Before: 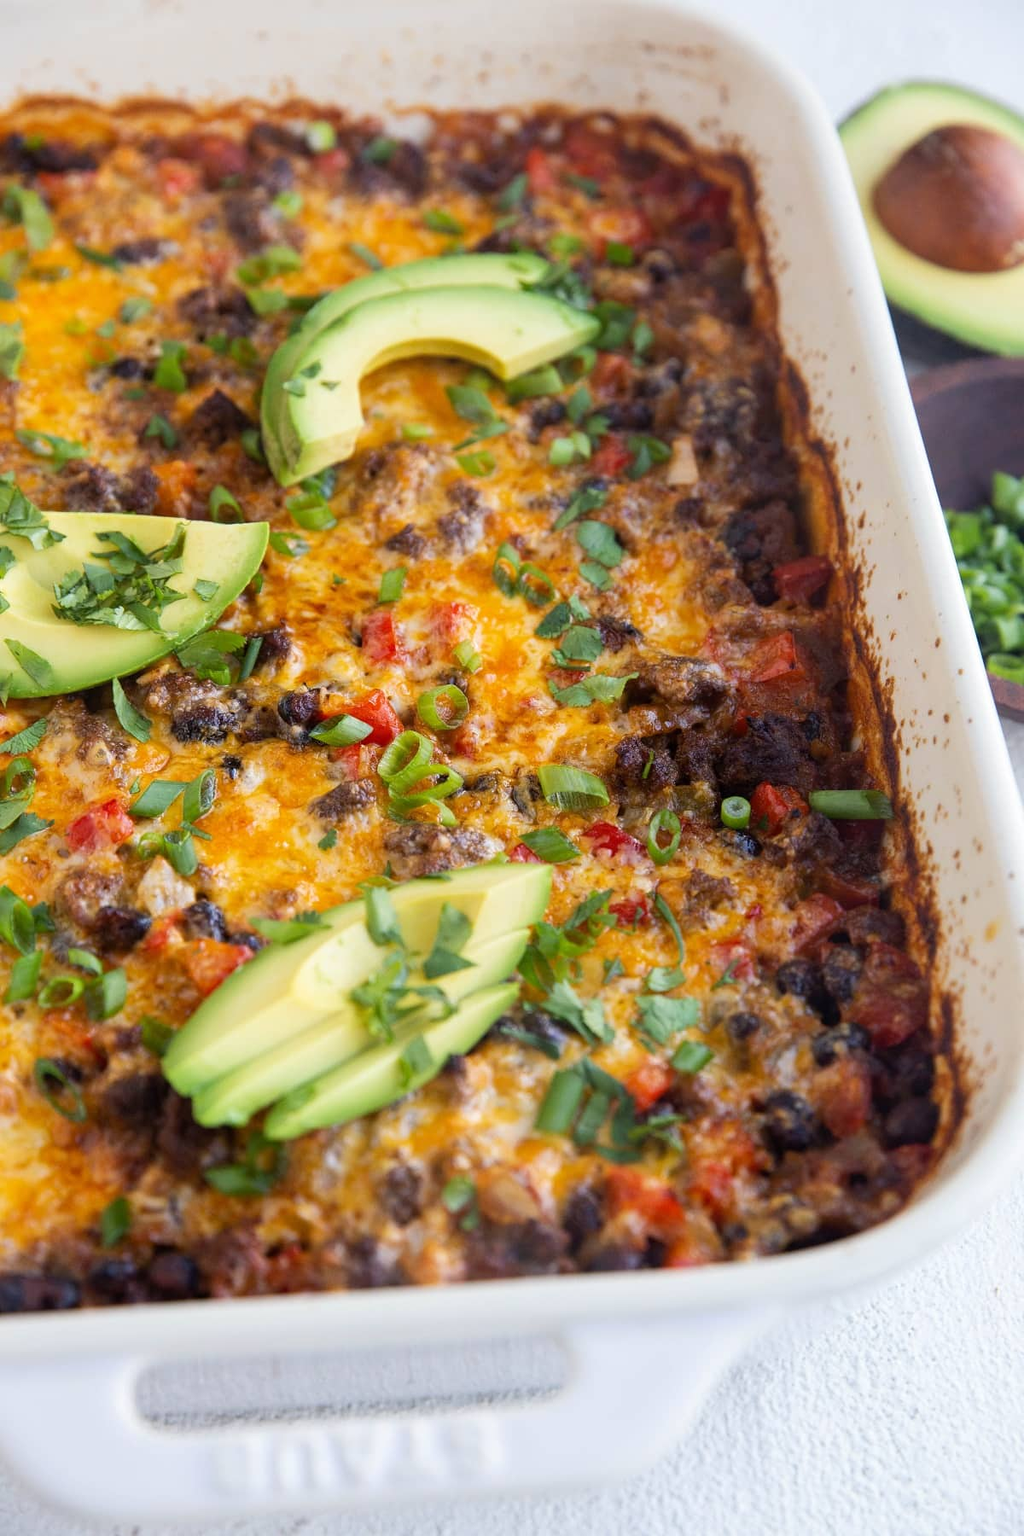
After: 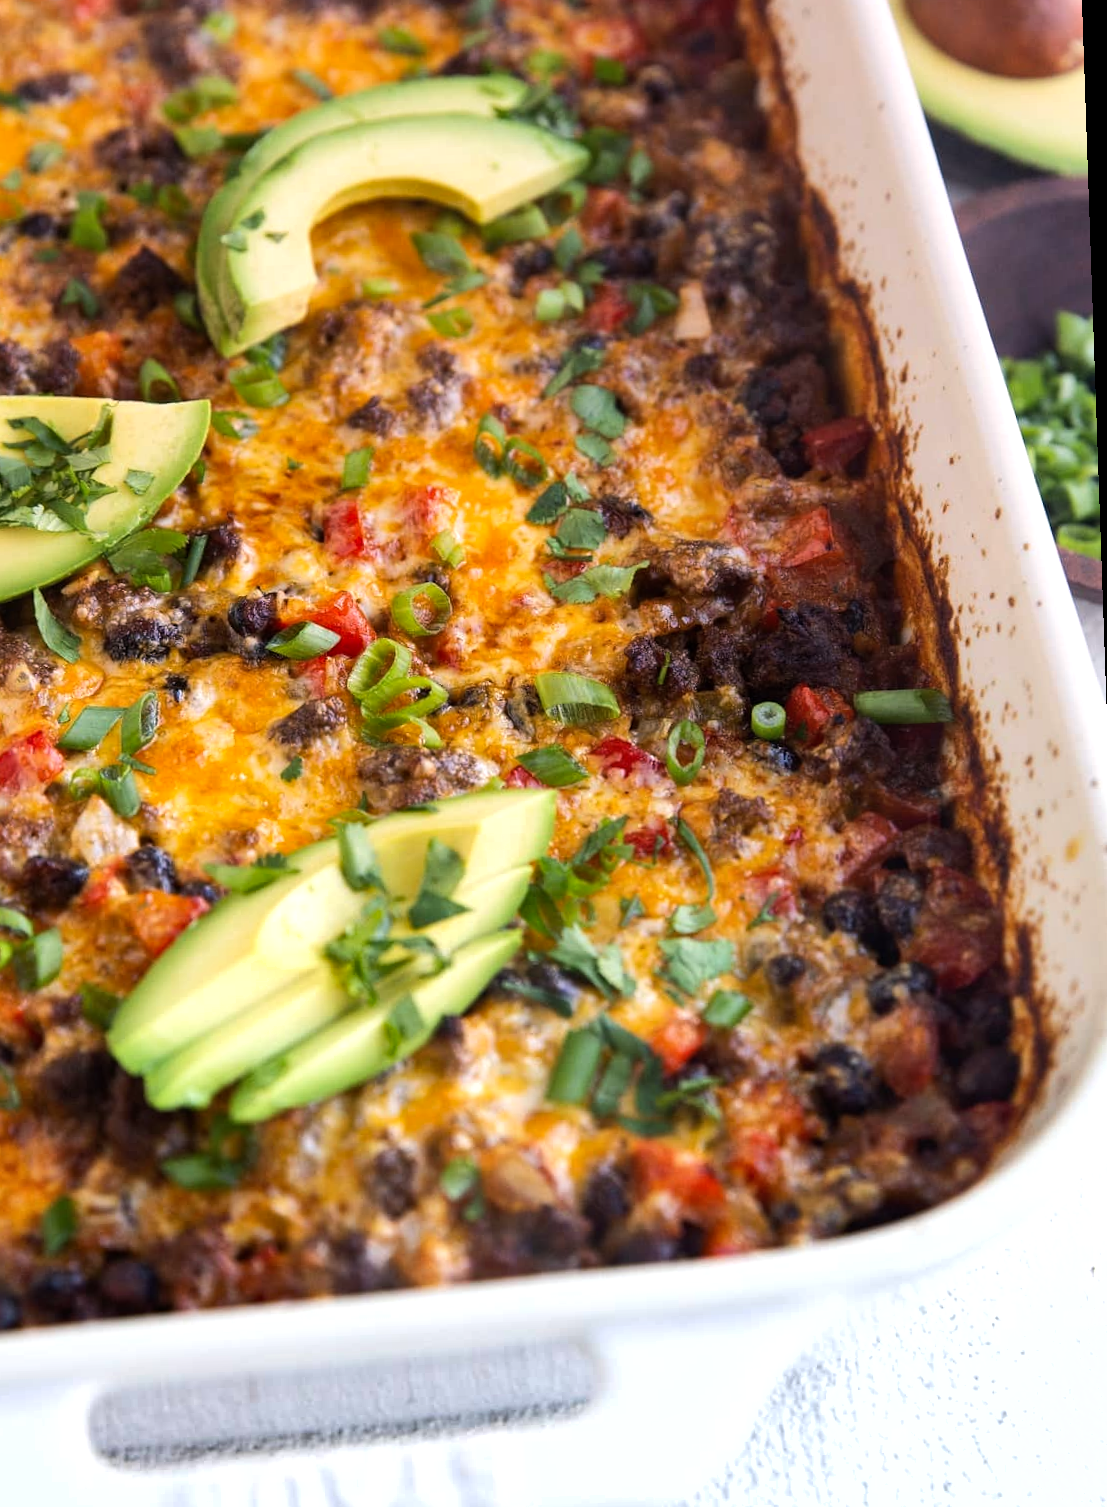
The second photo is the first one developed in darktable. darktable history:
rotate and perspective: rotation -2°, crop left 0.022, crop right 0.978, crop top 0.049, crop bottom 0.951
tone equalizer: -8 EV -0.417 EV, -7 EV -0.389 EV, -6 EV -0.333 EV, -5 EV -0.222 EV, -3 EV 0.222 EV, -2 EV 0.333 EV, -1 EV 0.389 EV, +0 EV 0.417 EV, edges refinement/feathering 500, mask exposure compensation -1.57 EV, preserve details no
graduated density: density 0.38 EV, hardness 21%, rotation -6.11°, saturation 32%
crop and rotate: left 8.262%, top 9.226%
shadows and highlights: soften with gaussian
